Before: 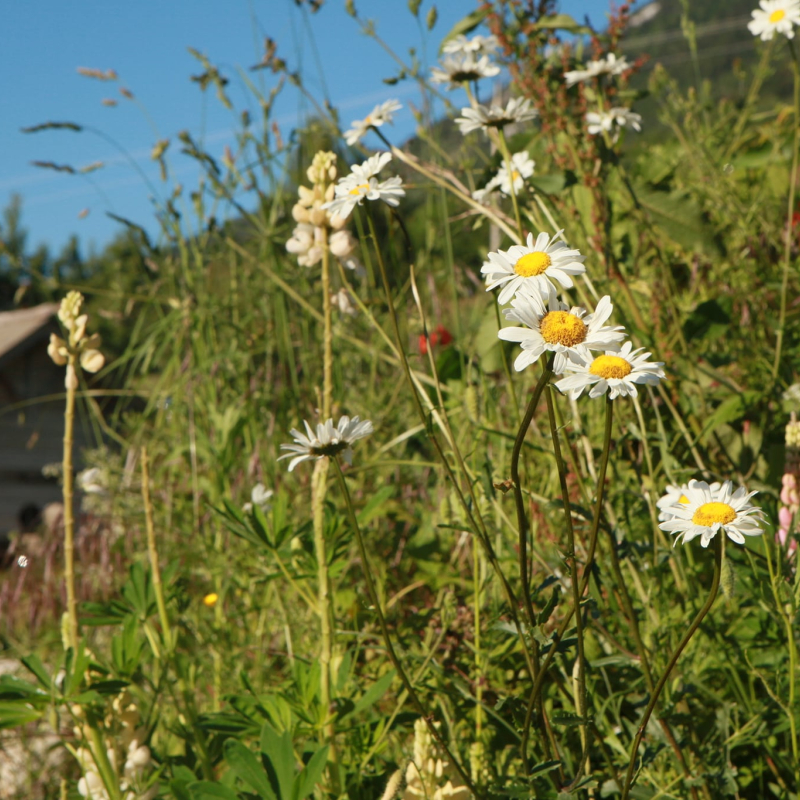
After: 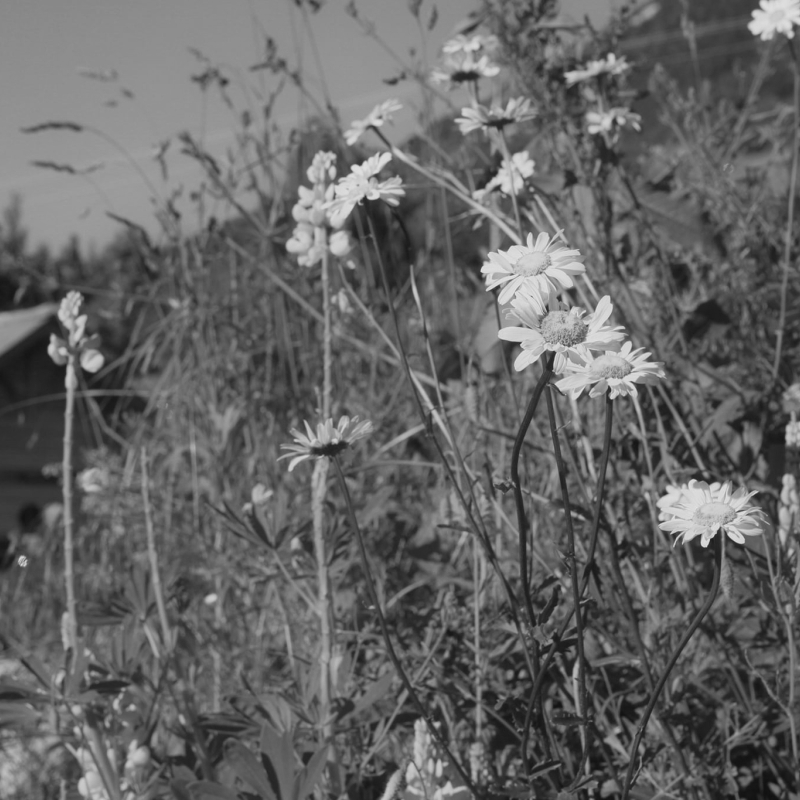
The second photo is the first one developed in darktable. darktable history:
contrast equalizer: y [[0.5, 0.488, 0.462, 0.461, 0.491, 0.5], [0.5 ×6], [0.5 ×6], [0 ×6], [0 ×6]]
monochrome: a 14.95, b -89.96
